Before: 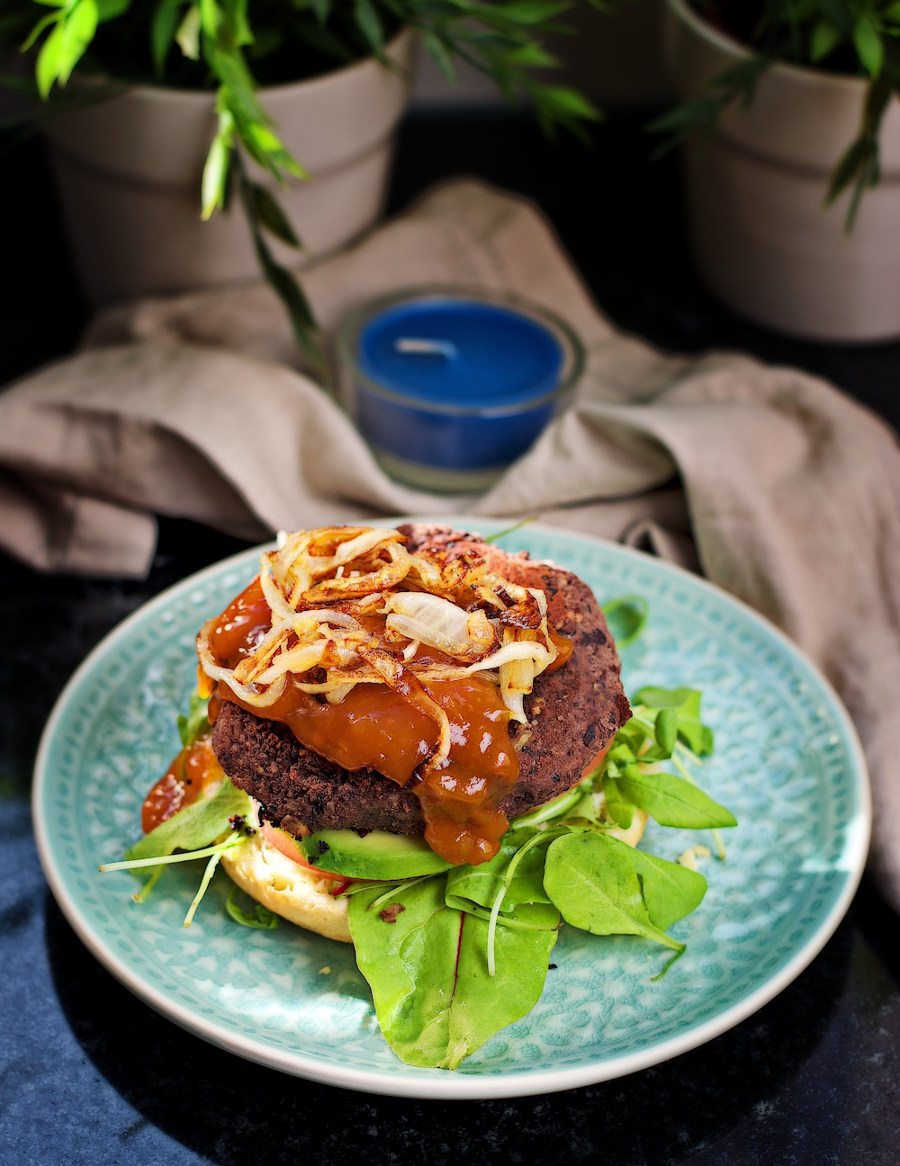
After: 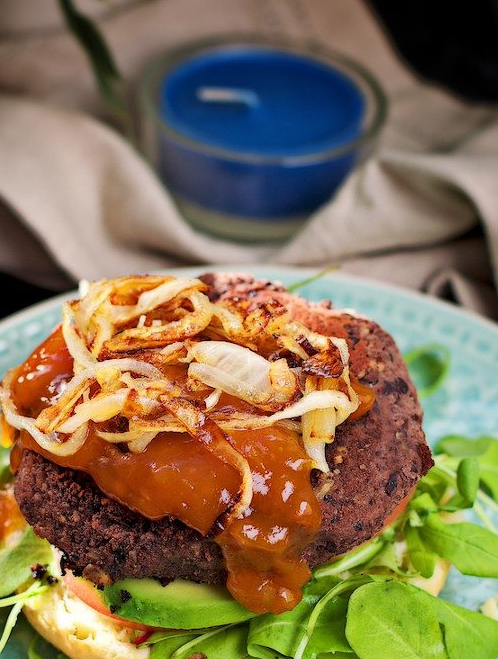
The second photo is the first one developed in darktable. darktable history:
crop and rotate: left 22.035%, top 21.577%, right 22.624%, bottom 21.85%
